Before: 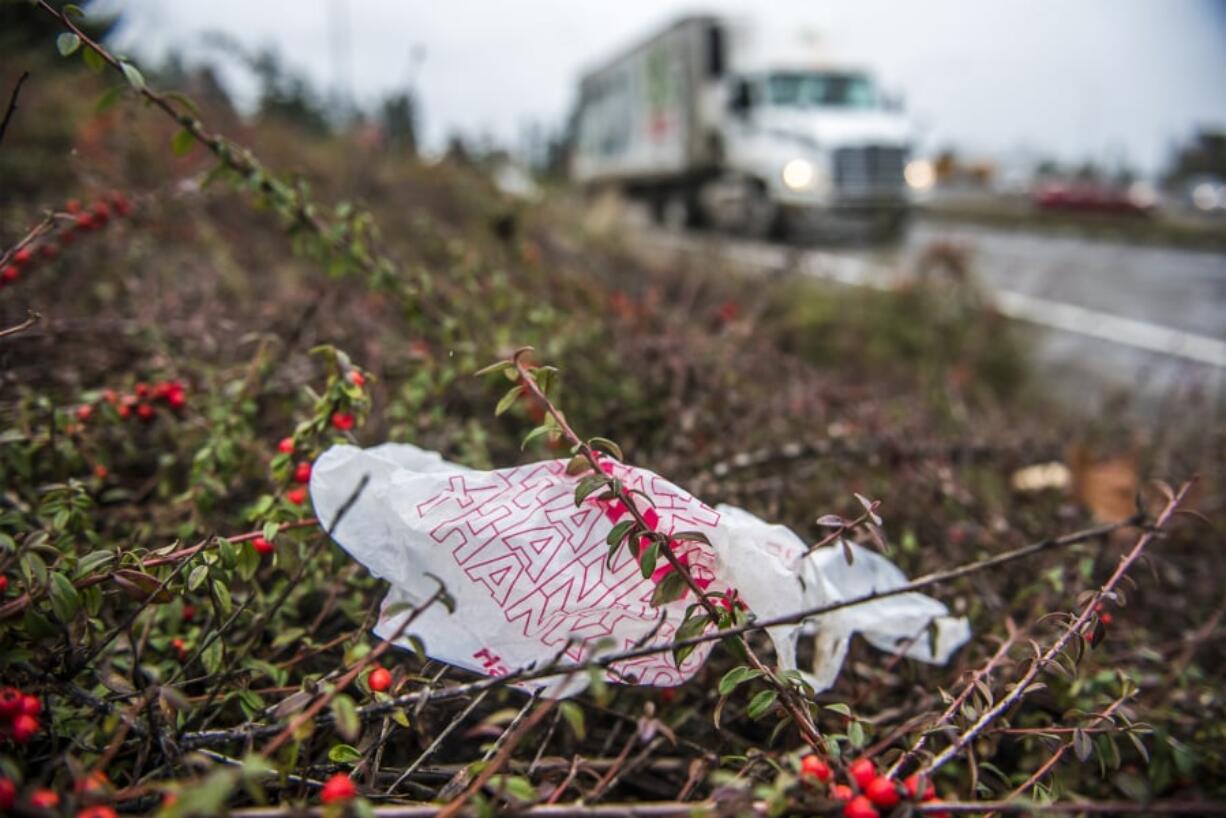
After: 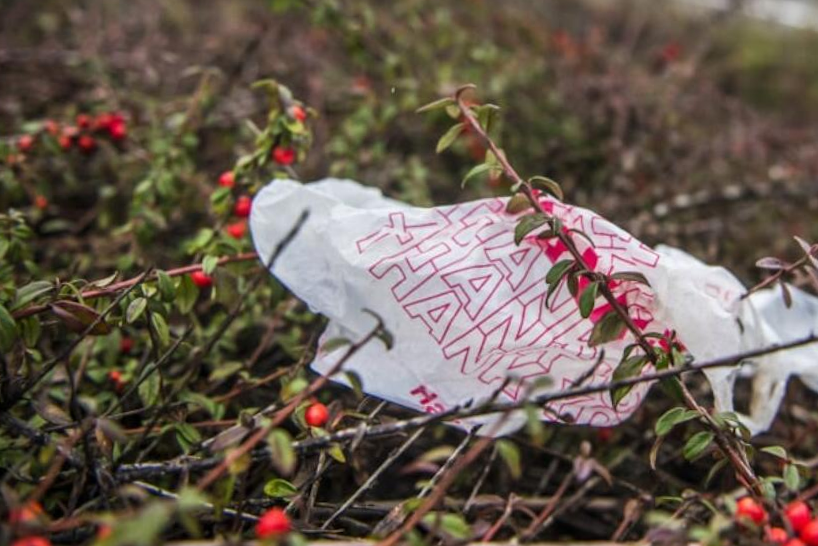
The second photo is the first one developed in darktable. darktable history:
crop and rotate: angle -0.925°, left 3.772%, top 31.573%, right 27.863%
